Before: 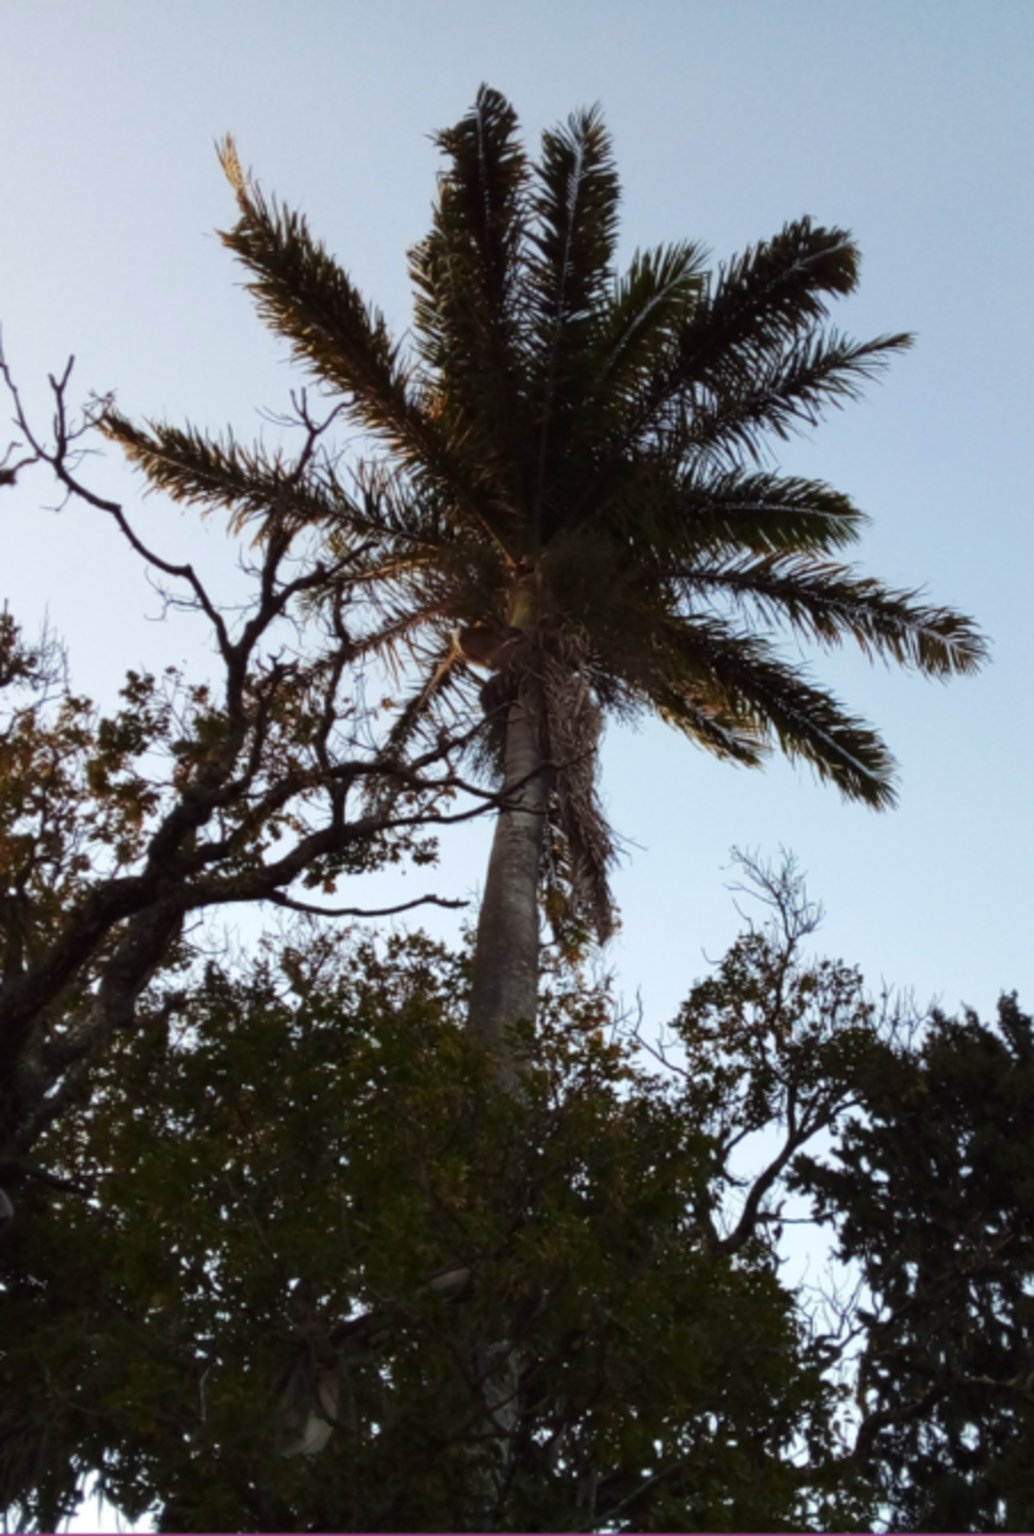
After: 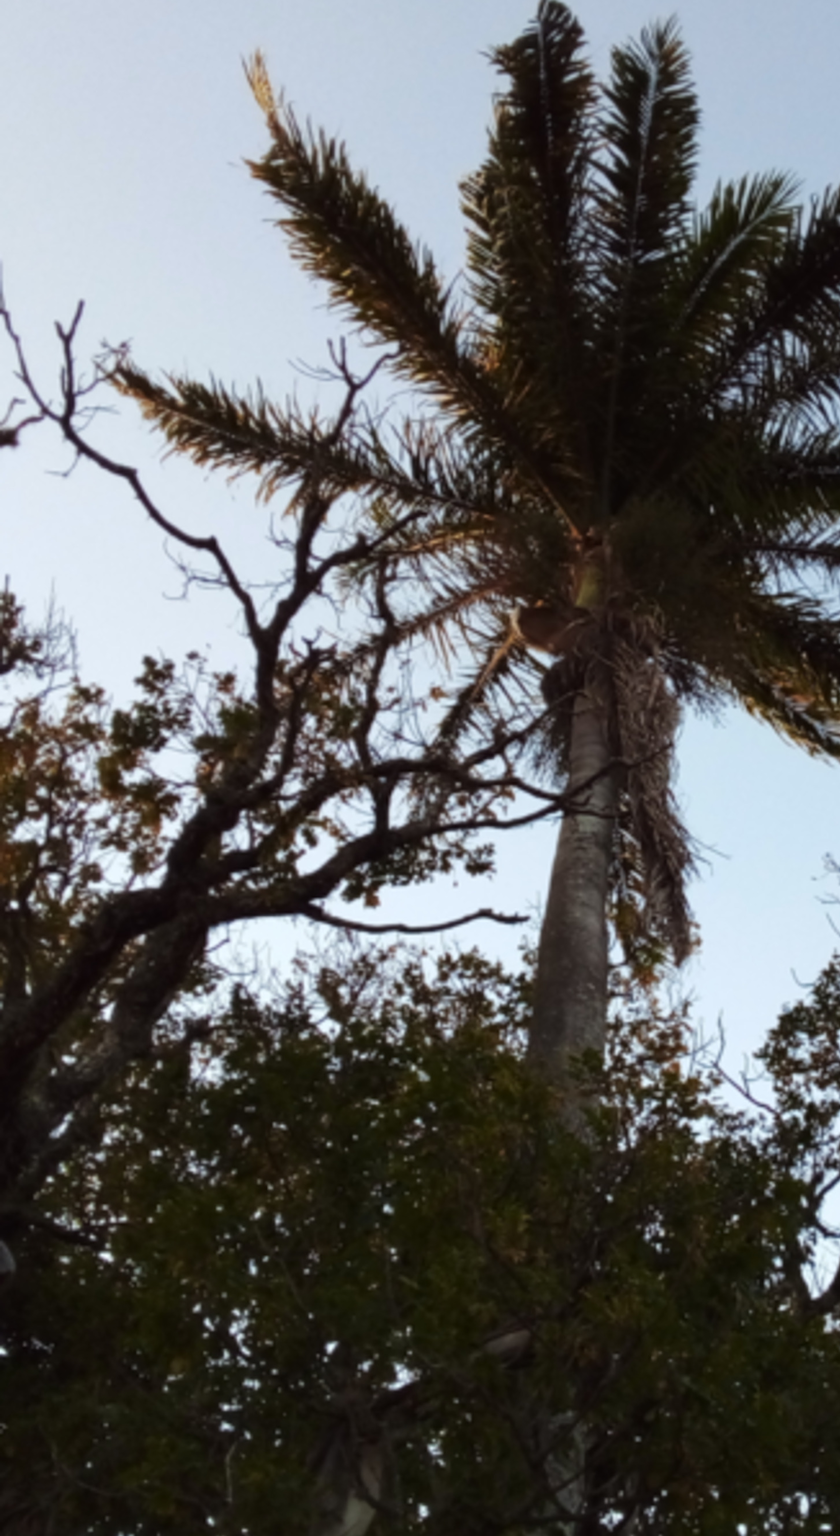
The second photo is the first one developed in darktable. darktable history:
crop: top 5.811%, right 27.878%, bottom 5.497%
